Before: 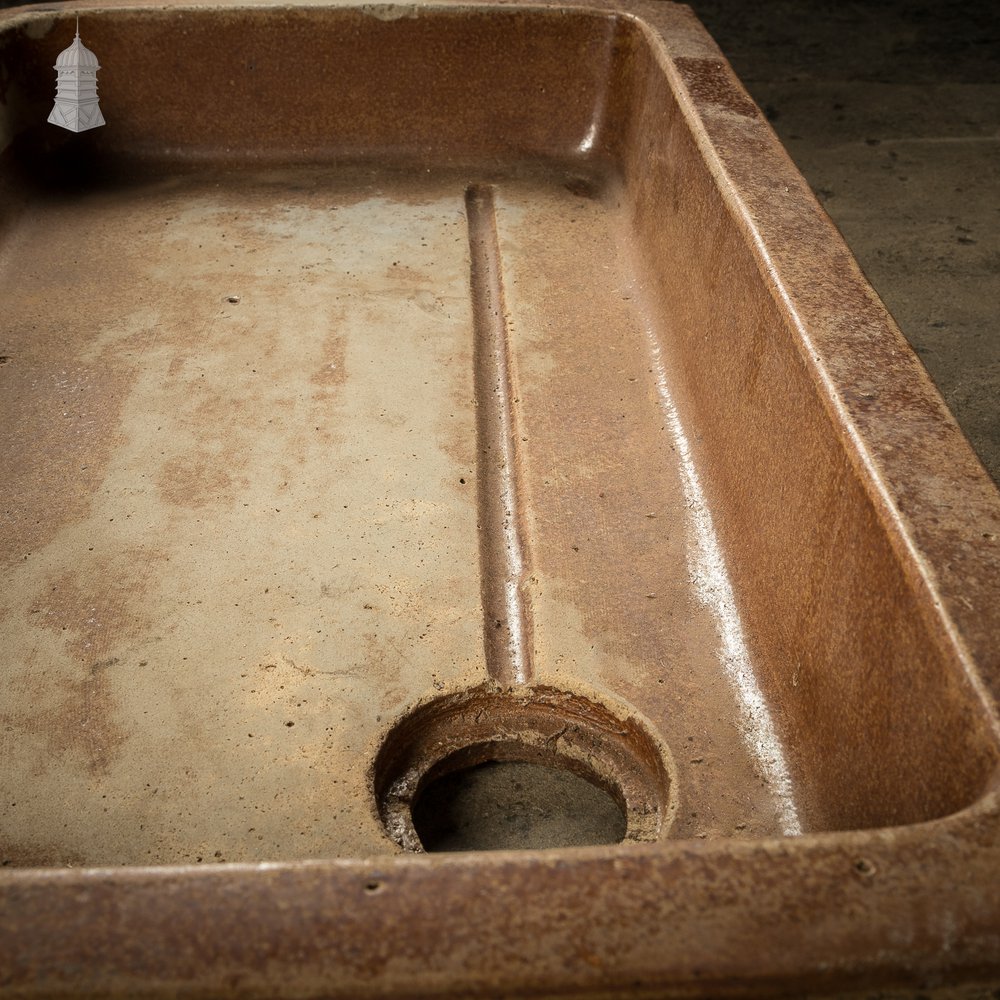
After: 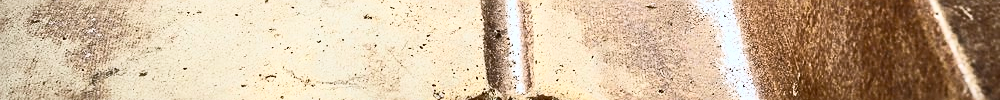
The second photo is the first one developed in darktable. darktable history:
sharpen: on, module defaults
crop and rotate: top 59.084%, bottom 30.916%
white balance: red 0.931, blue 1.11
contrast brightness saturation: contrast 0.62, brightness 0.34, saturation 0.14
